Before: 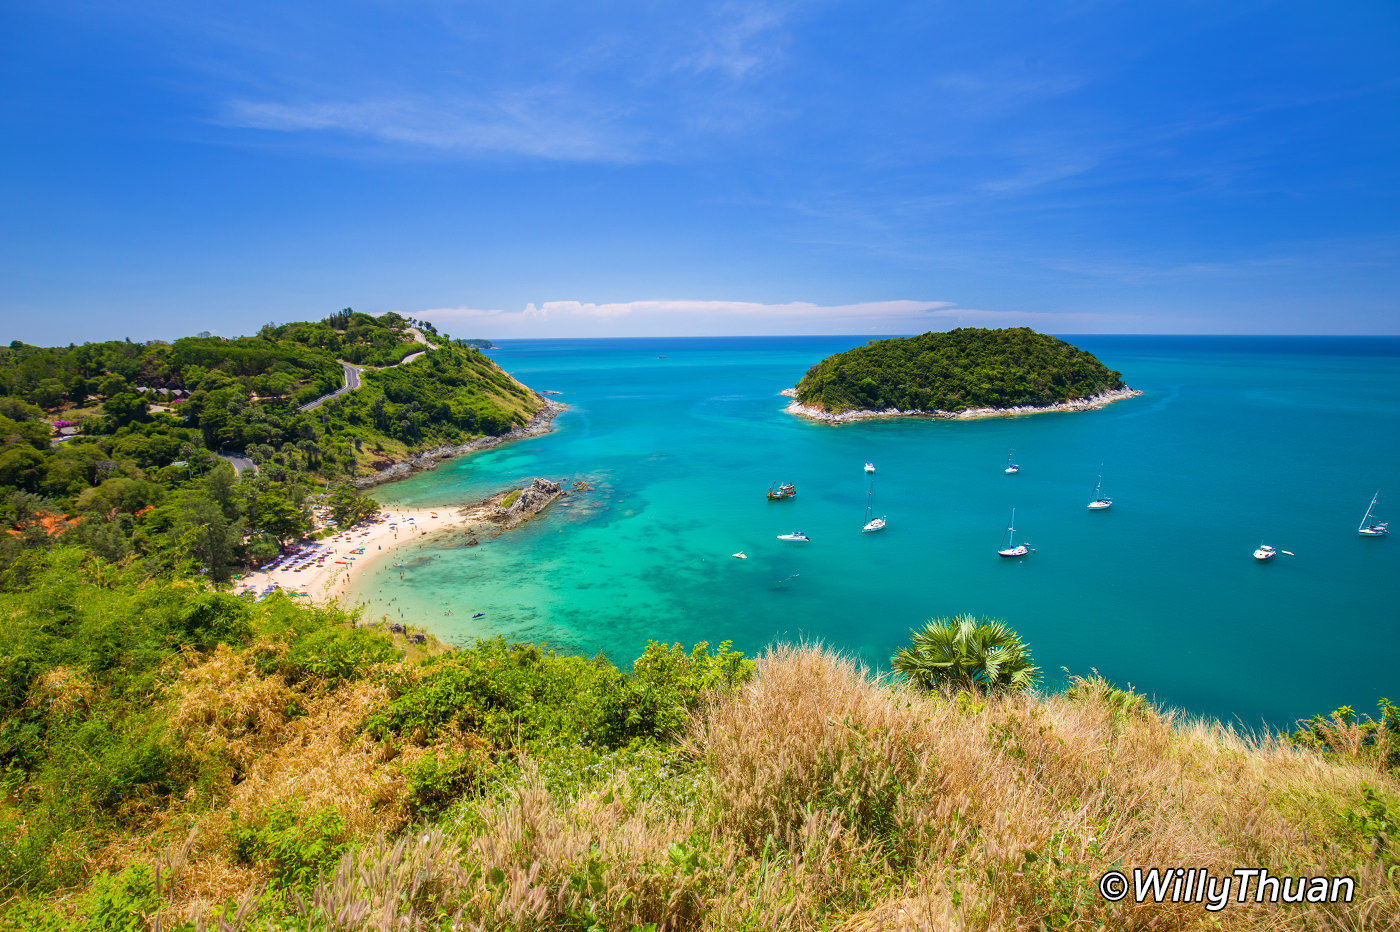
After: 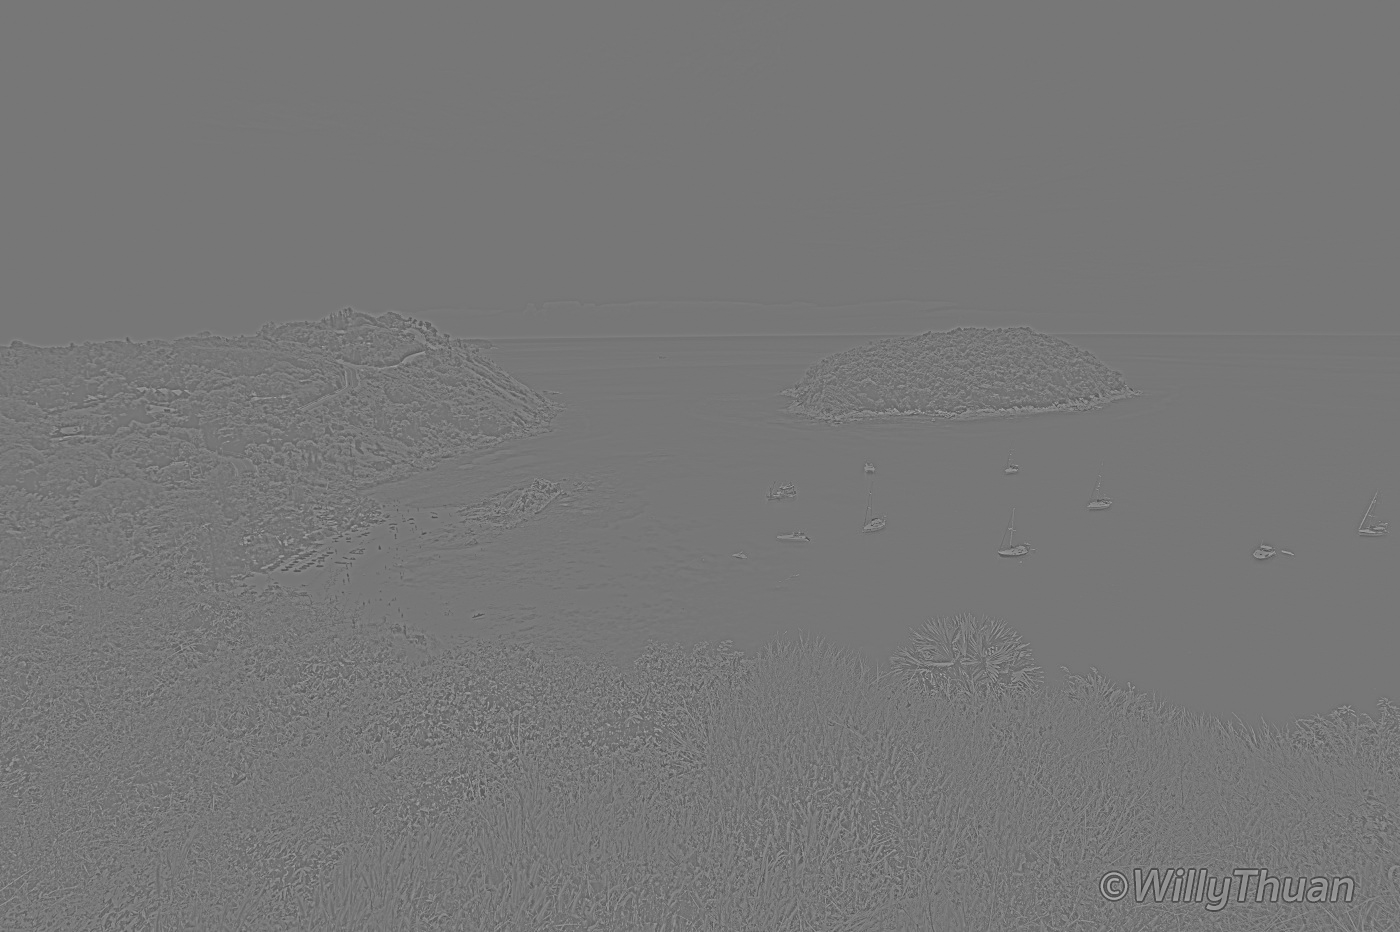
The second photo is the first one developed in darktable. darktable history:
highpass: sharpness 9.84%, contrast boost 9.94%
